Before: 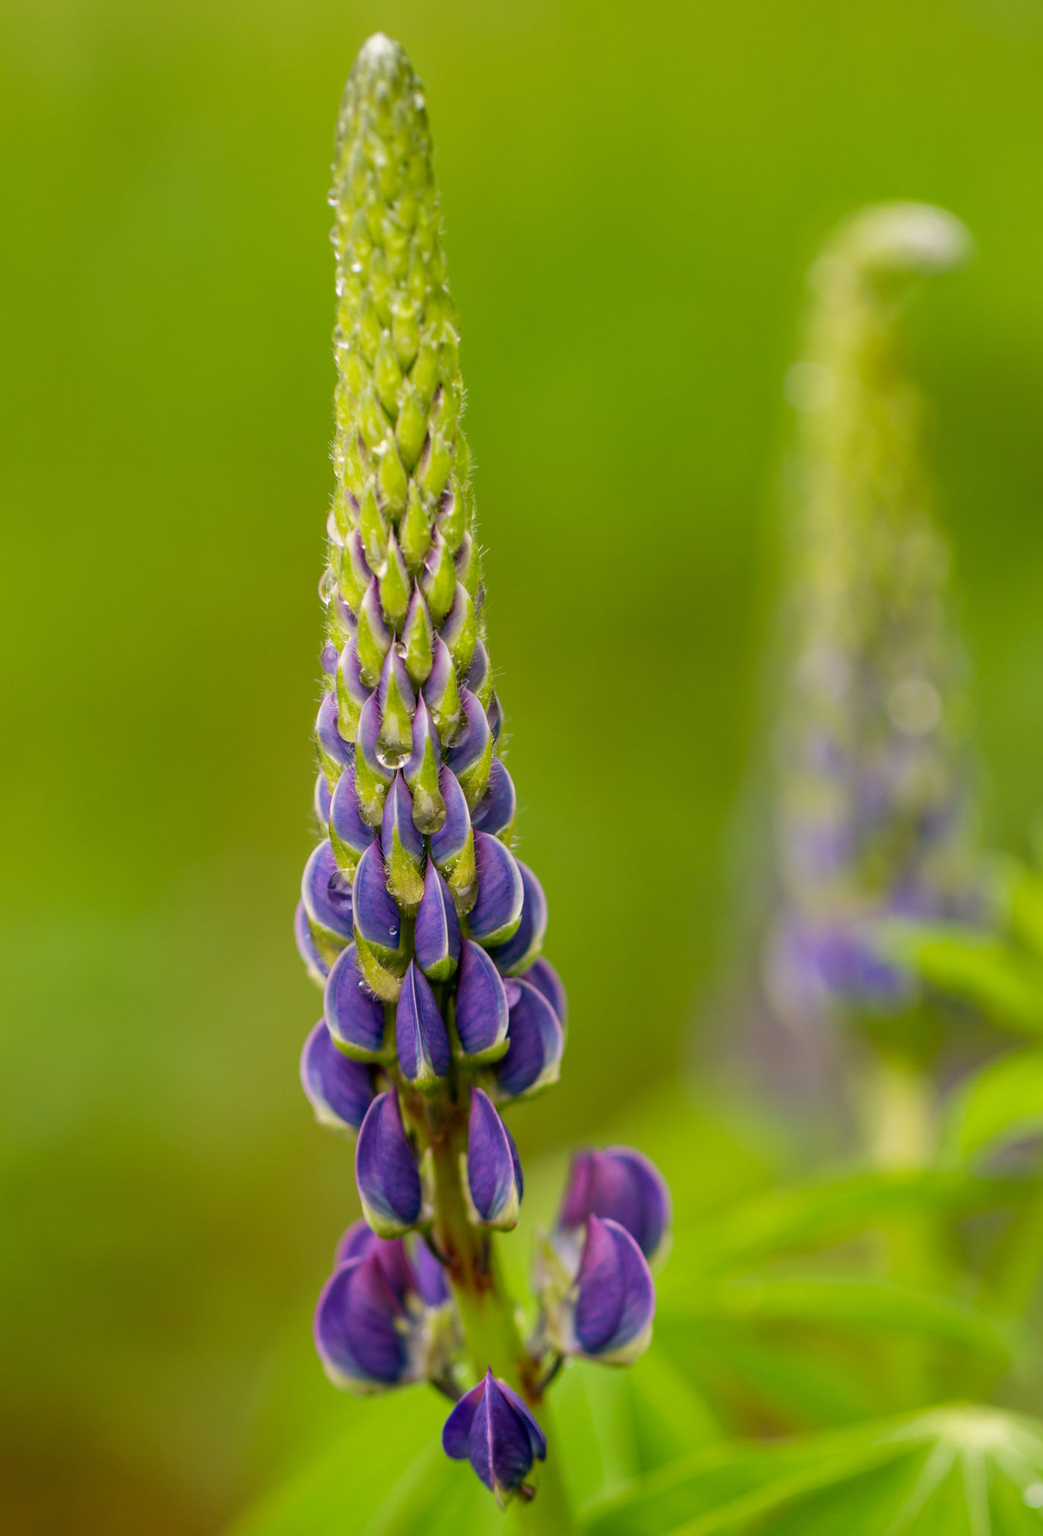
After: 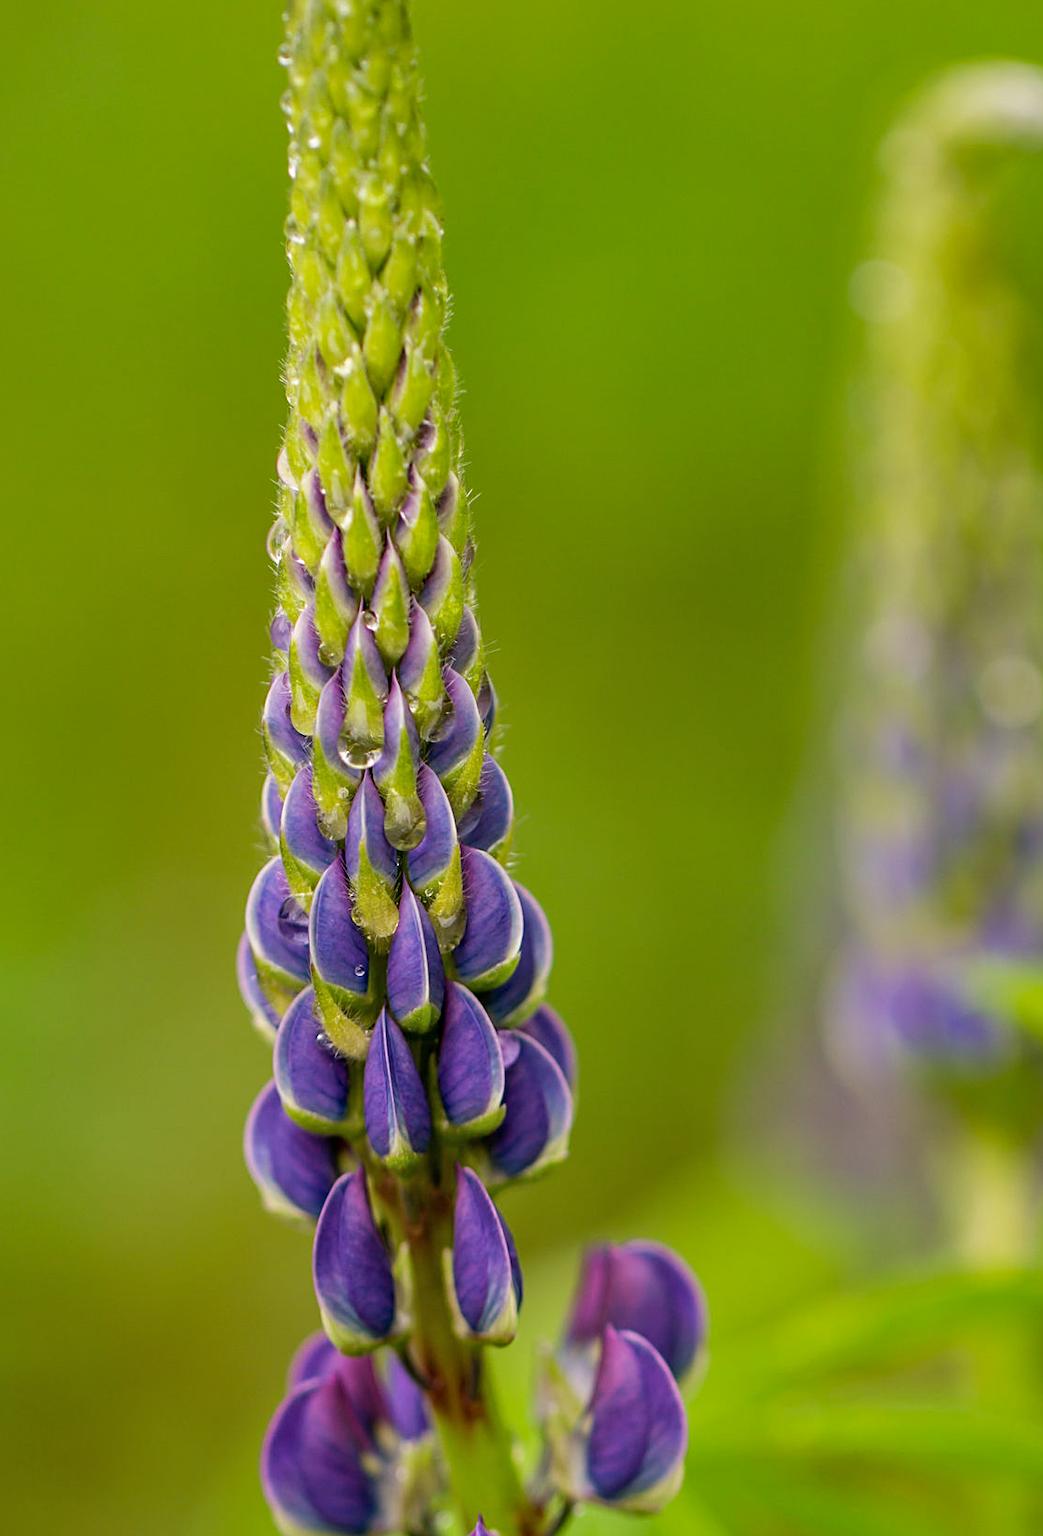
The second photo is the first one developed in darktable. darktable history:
crop and rotate: left 10.09%, top 10.036%, right 9.824%, bottom 9.876%
shadows and highlights: soften with gaussian
sharpen: radius 2.194, amount 0.387, threshold 0.186
